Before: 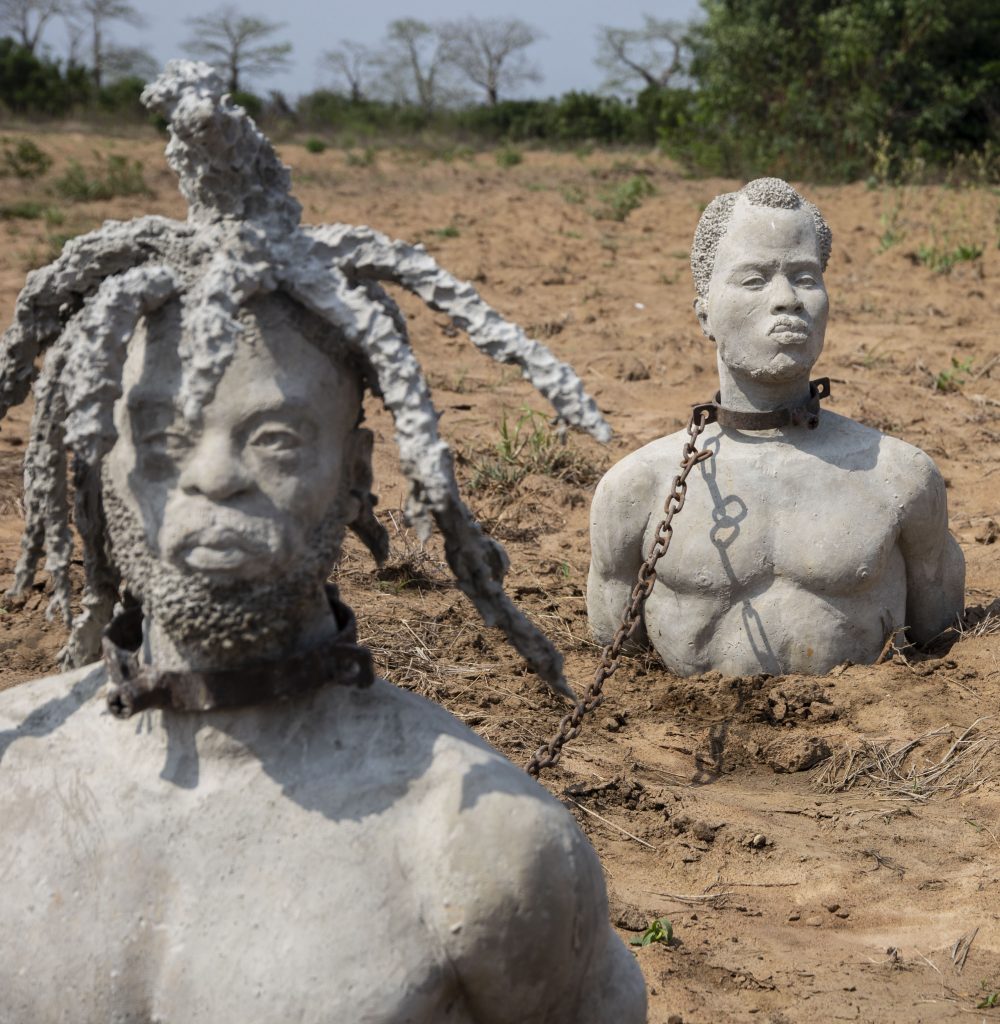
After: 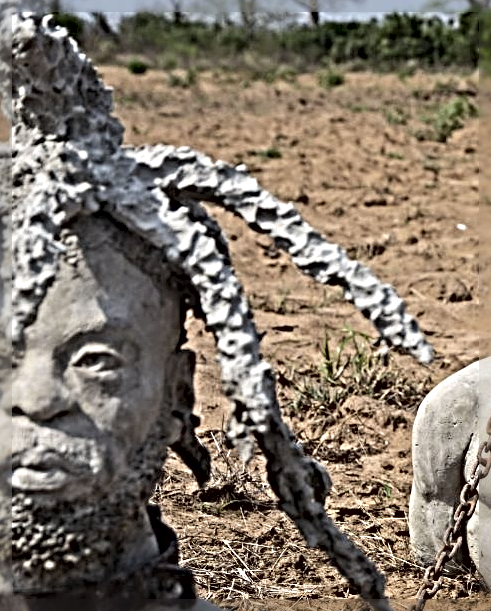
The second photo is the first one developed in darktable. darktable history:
crop: left 17.877%, top 7.72%, right 32.998%, bottom 32.588%
sharpen: radius 6.254, amount 1.794, threshold 0.22
contrast brightness saturation: contrast 0.051, brightness 0.06, saturation 0.014
